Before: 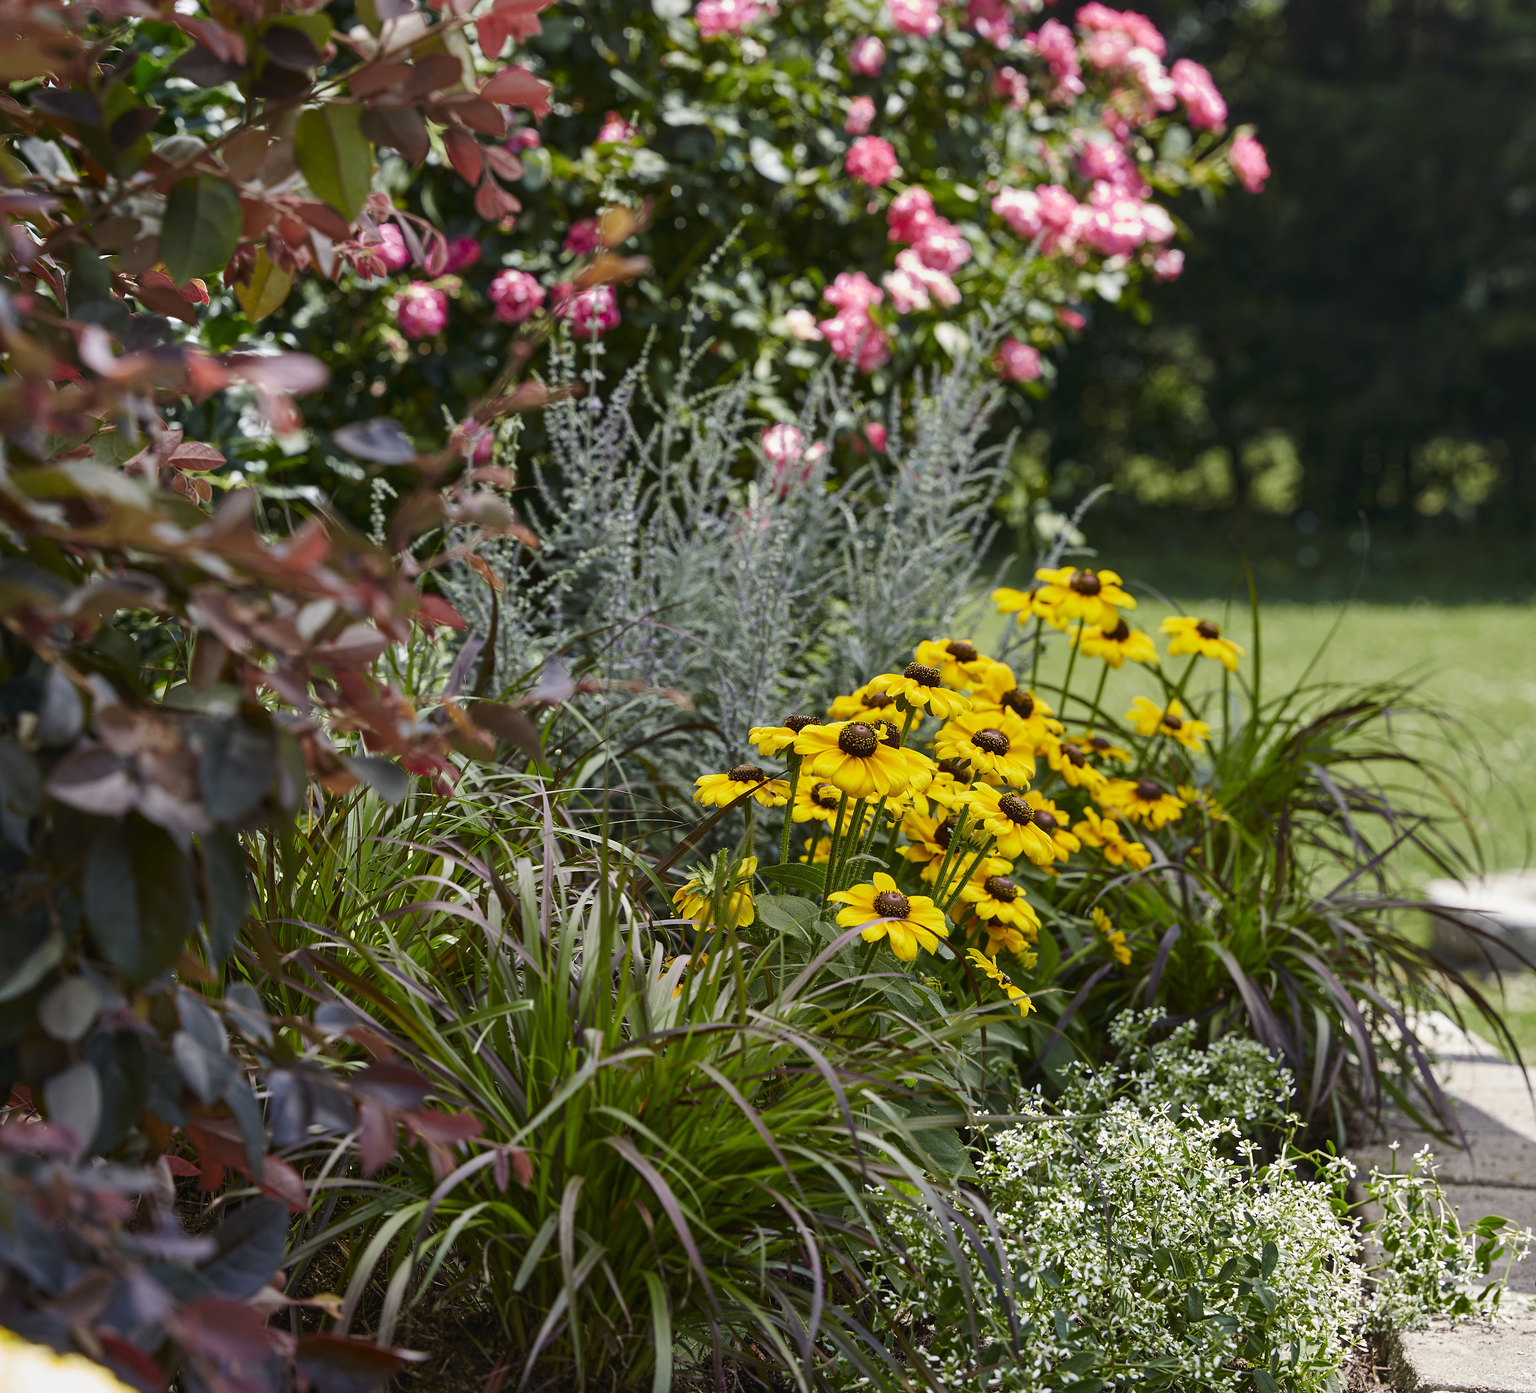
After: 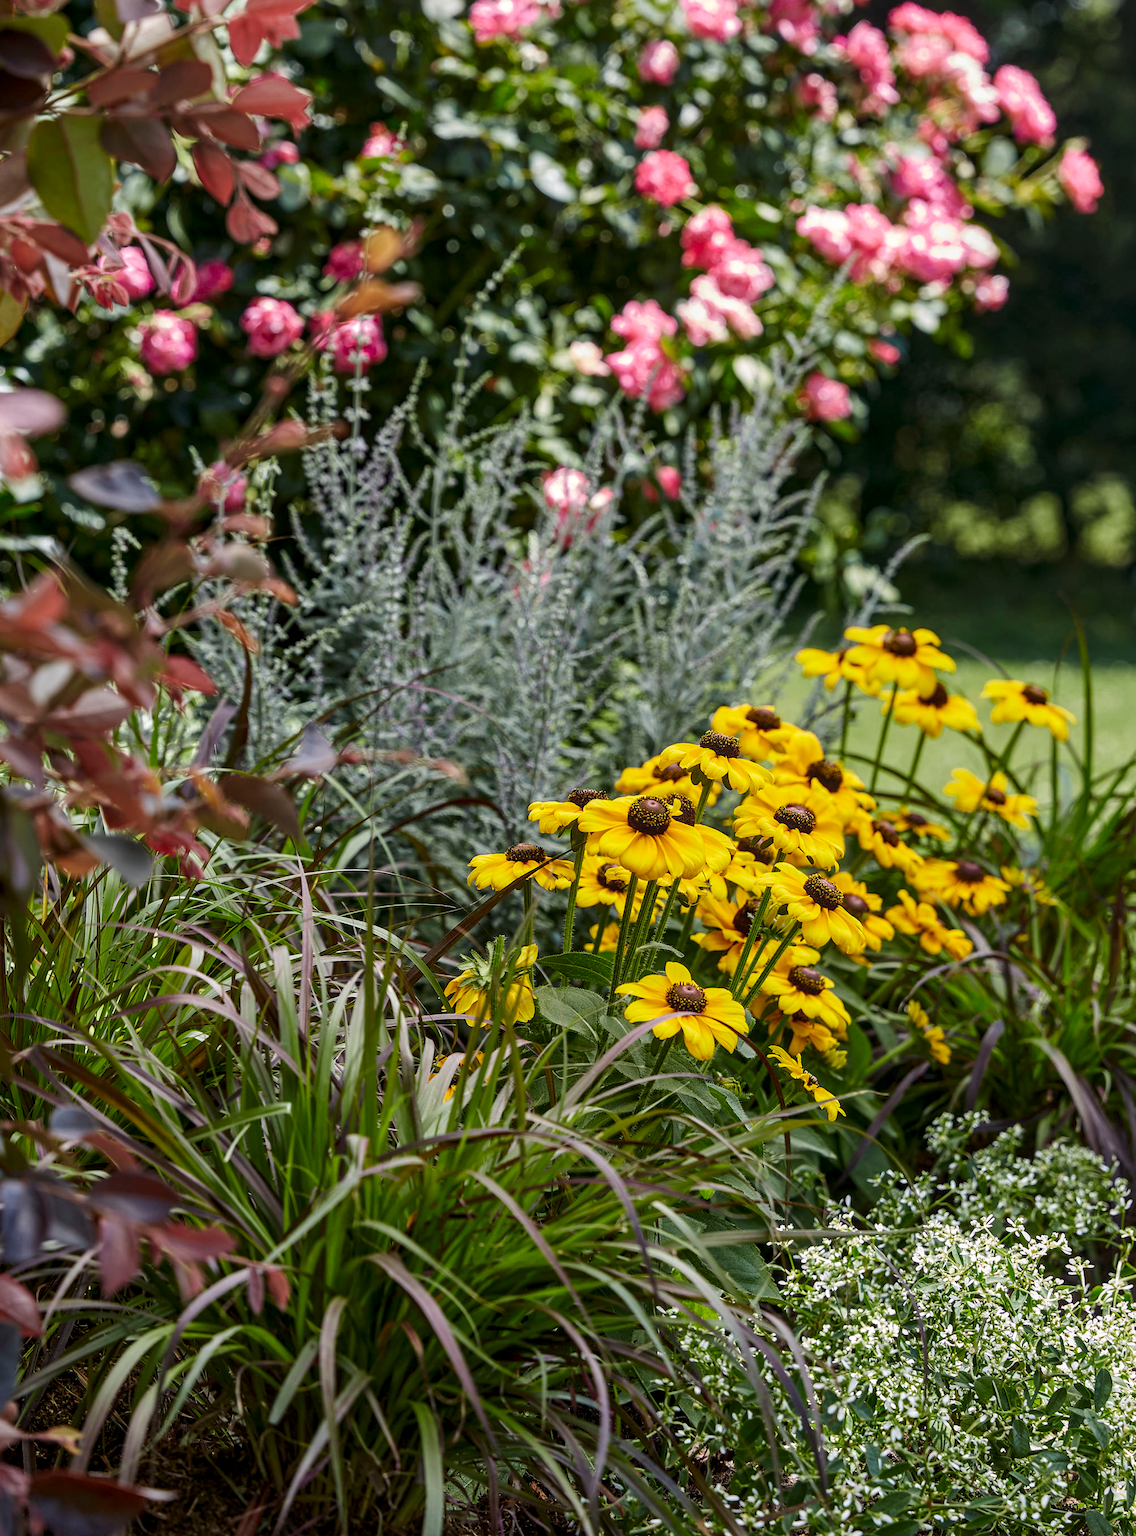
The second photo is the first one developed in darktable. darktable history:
crop and rotate: left 17.581%, right 15.326%
local contrast: on, module defaults
